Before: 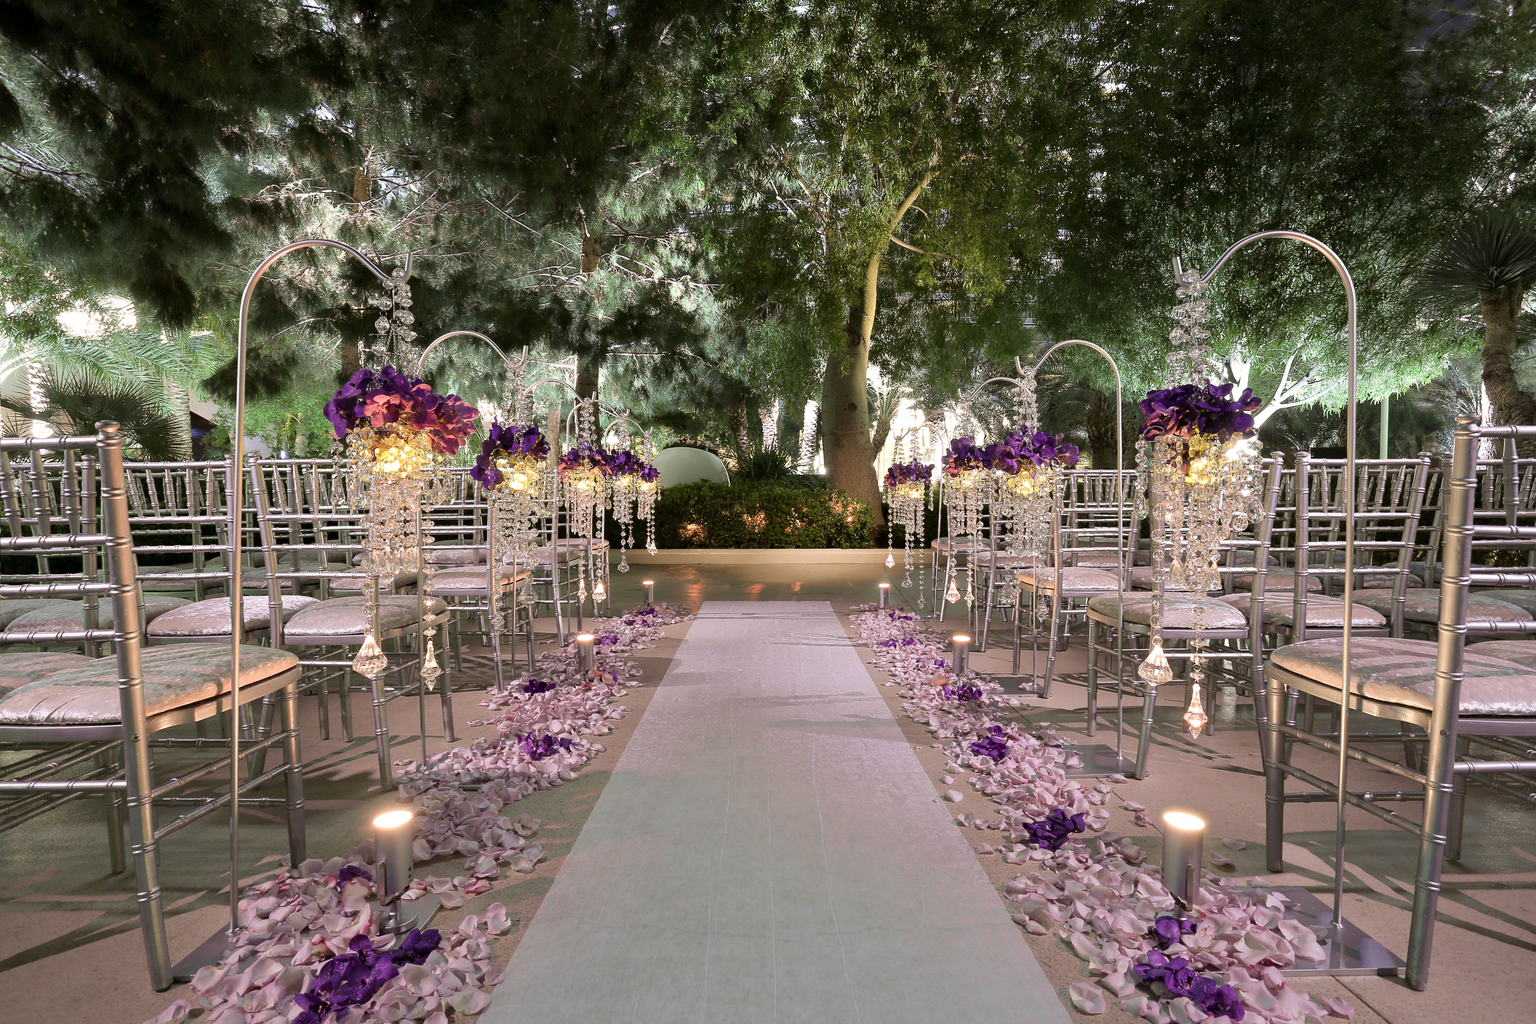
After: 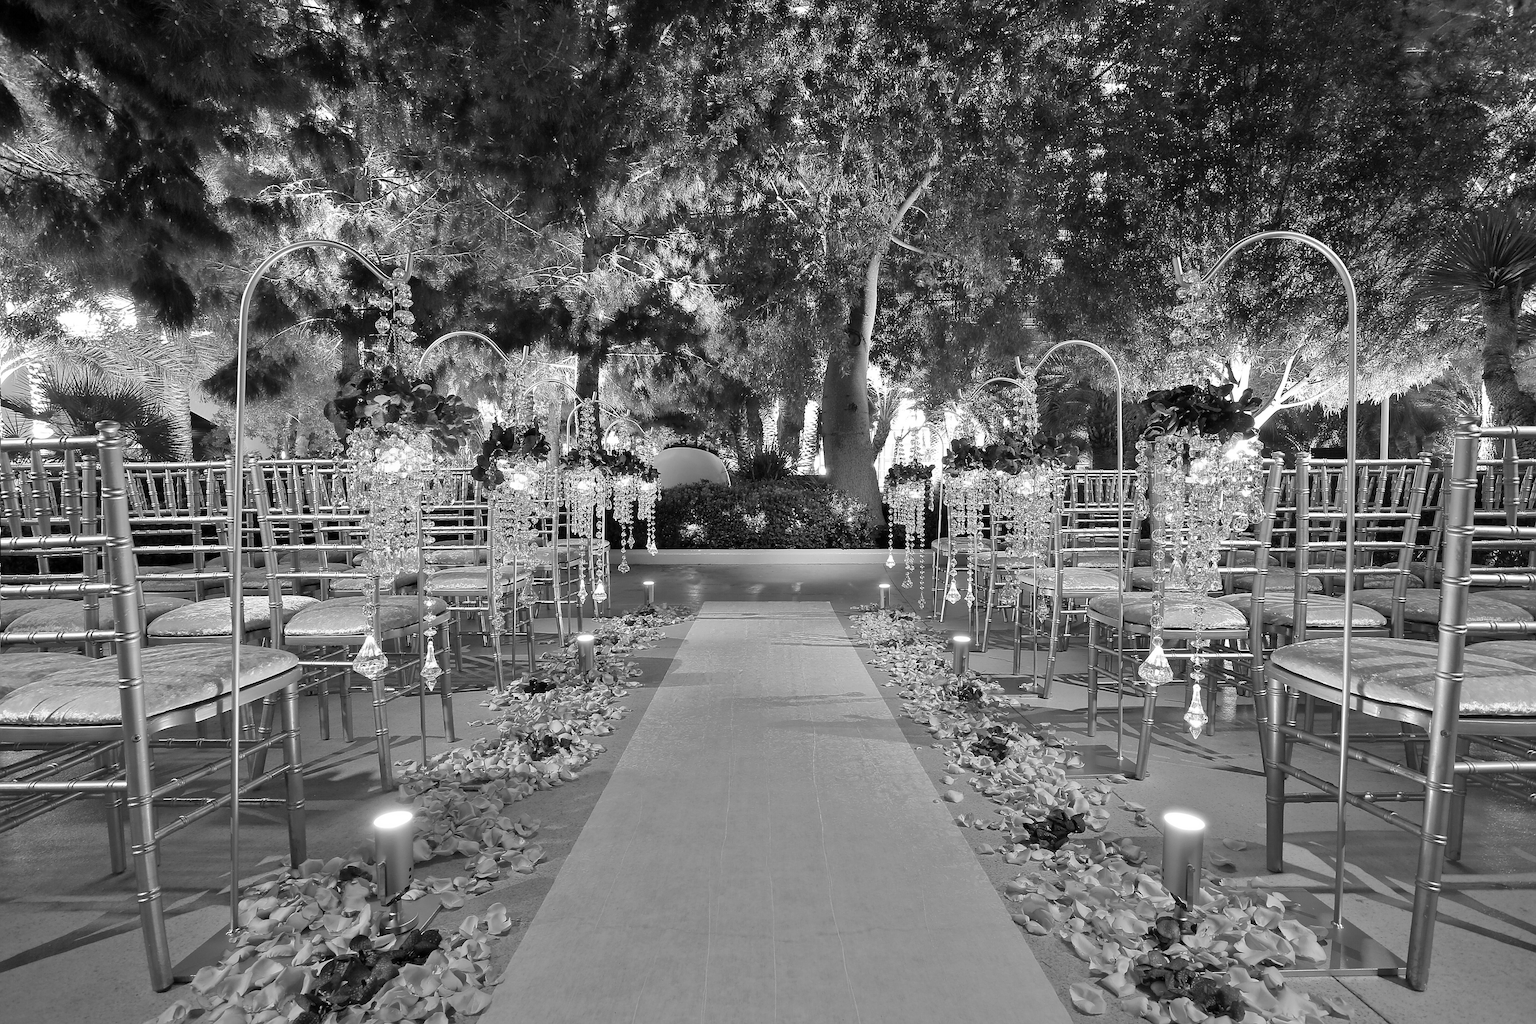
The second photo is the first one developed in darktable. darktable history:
shadows and highlights: low approximation 0.01, soften with gaussian
monochrome: on, module defaults
sharpen: on, module defaults
